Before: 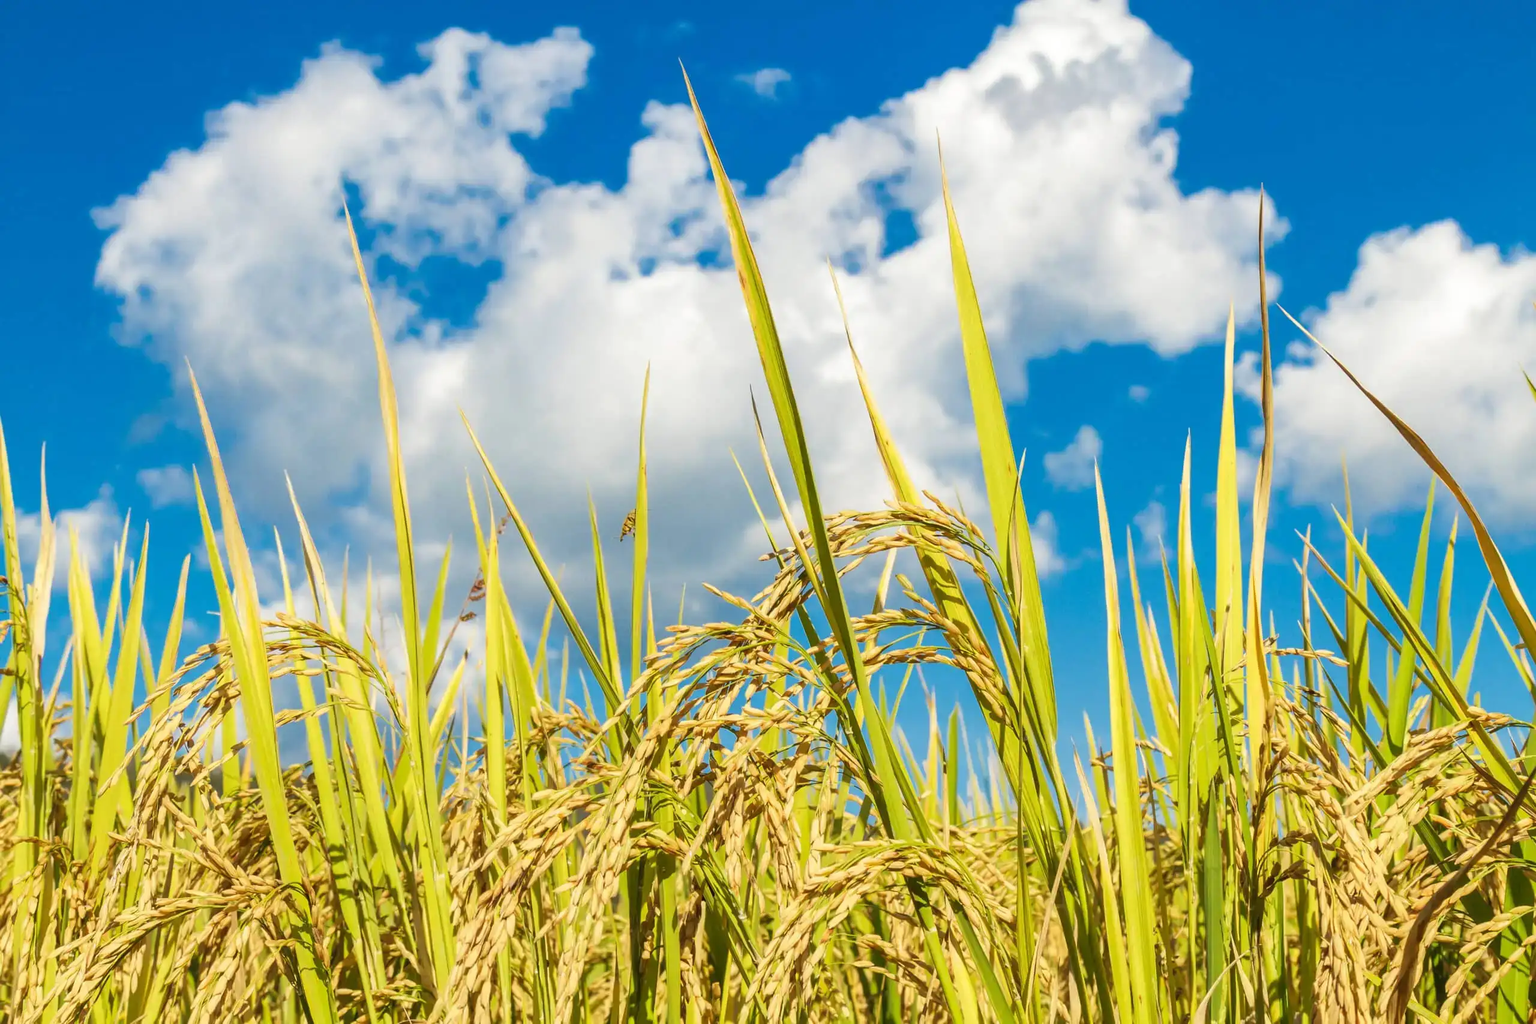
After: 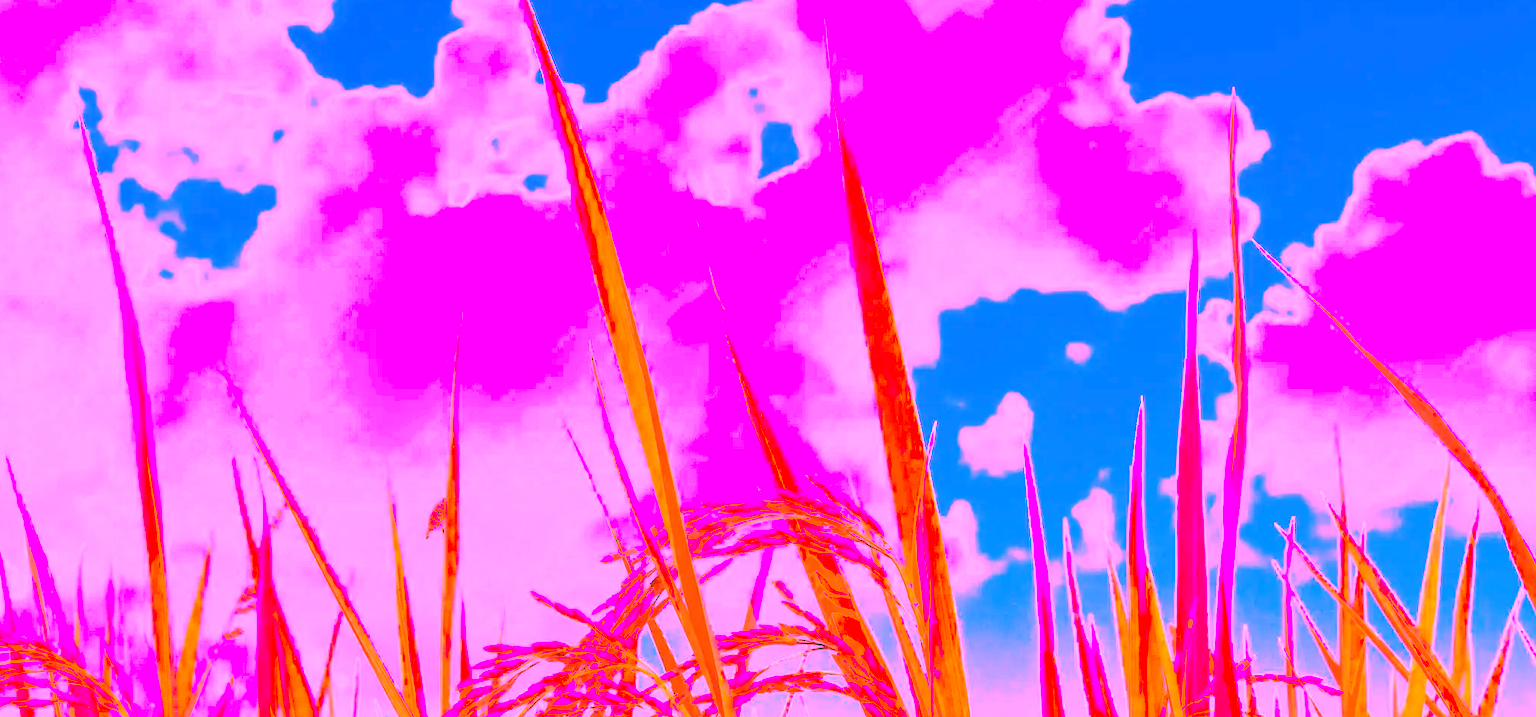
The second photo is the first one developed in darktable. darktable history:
tone curve: color space Lab, independent channels, preserve colors none
crop: left 18.38%, top 11.092%, right 2.134%, bottom 33.217%
white balance: red 4.26, blue 1.802
